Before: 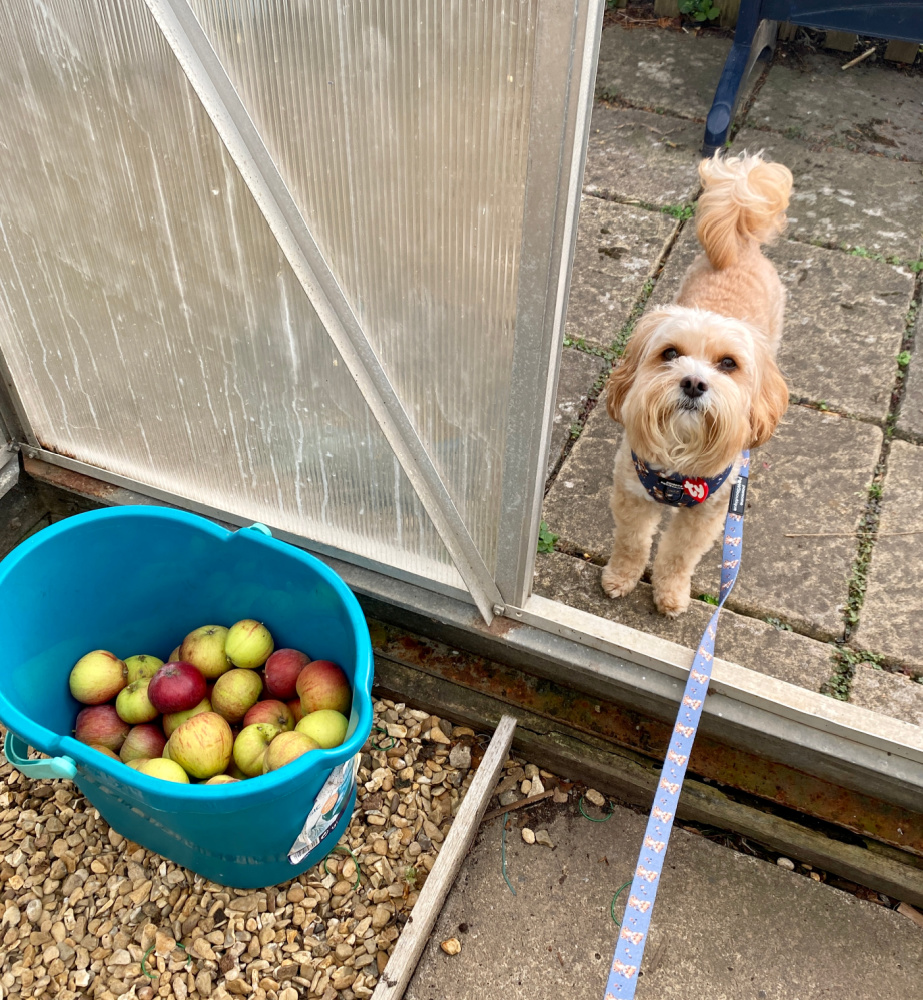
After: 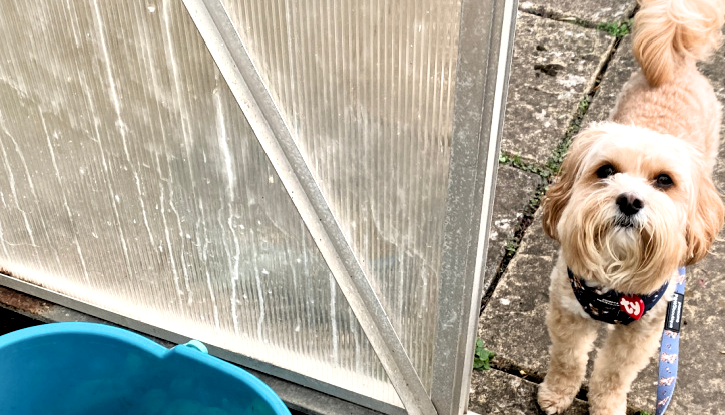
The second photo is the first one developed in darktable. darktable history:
local contrast: mode bilateral grid, contrast 20, coarseness 50, detail 150%, midtone range 0.2
filmic rgb: black relative exposure -3.64 EV, white relative exposure 2.44 EV, hardness 3.29
crop: left 7.036%, top 18.398%, right 14.379%, bottom 40.043%
